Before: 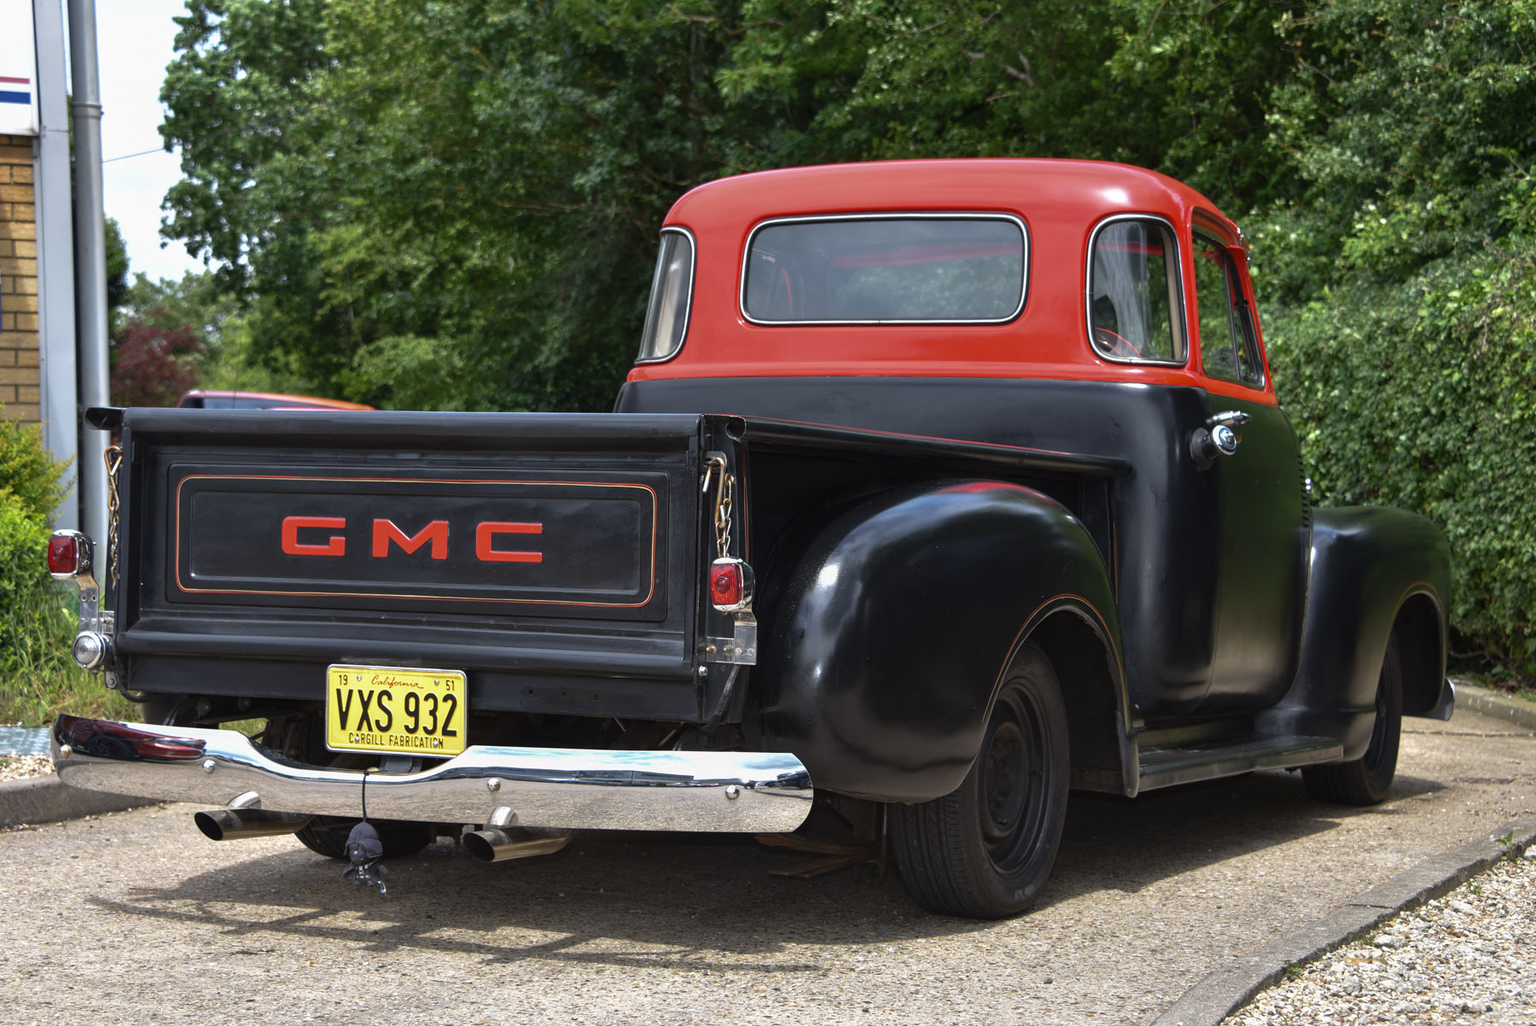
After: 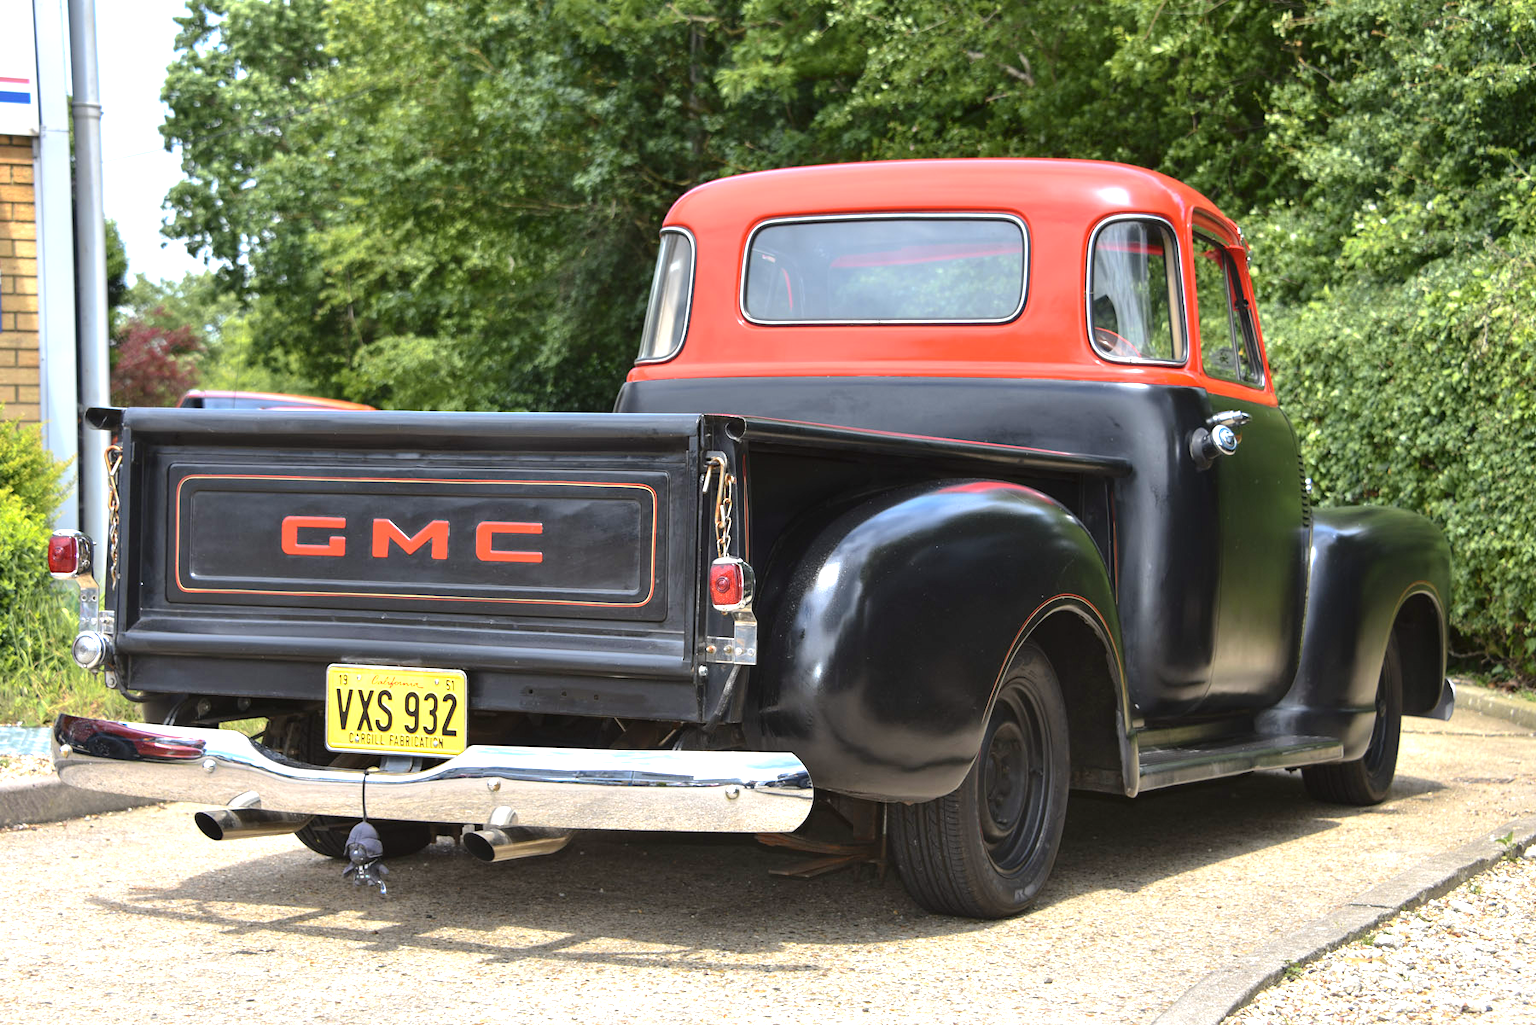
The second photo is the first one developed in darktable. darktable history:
tone curve: curves: ch0 [(0, 0.01) (0.052, 0.045) (0.136, 0.133) (0.29, 0.332) (0.453, 0.531) (0.676, 0.751) (0.89, 0.919) (1, 1)]; ch1 [(0, 0) (0.094, 0.081) (0.285, 0.299) (0.385, 0.403) (0.446, 0.443) (0.502, 0.5) (0.544, 0.552) (0.589, 0.612) (0.722, 0.728) (1, 1)]; ch2 [(0, 0) (0.257, 0.217) (0.43, 0.421) (0.498, 0.507) (0.531, 0.544) (0.56, 0.579) (0.625, 0.642) (1, 1)], color space Lab, independent channels, preserve colors none
exposure: black level correction 0, exposure 1 EV, compensate exposure bias true, compensate highlight preservation false
